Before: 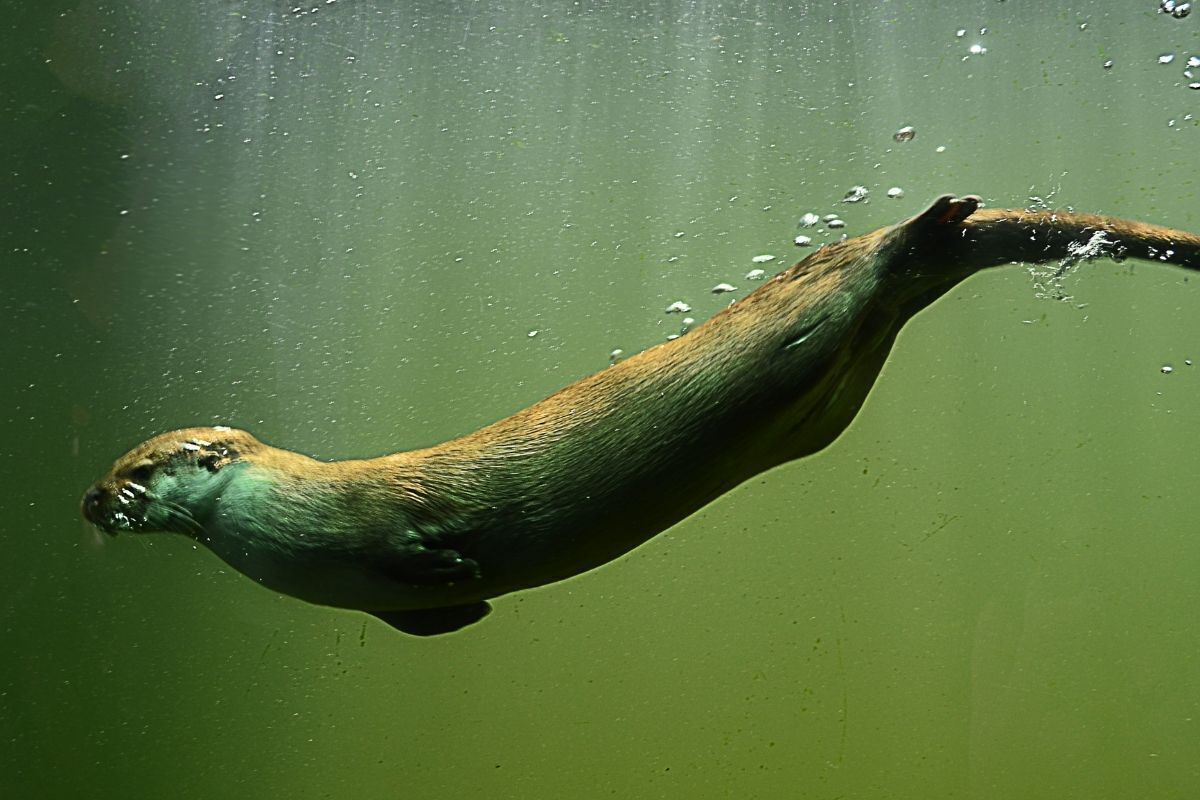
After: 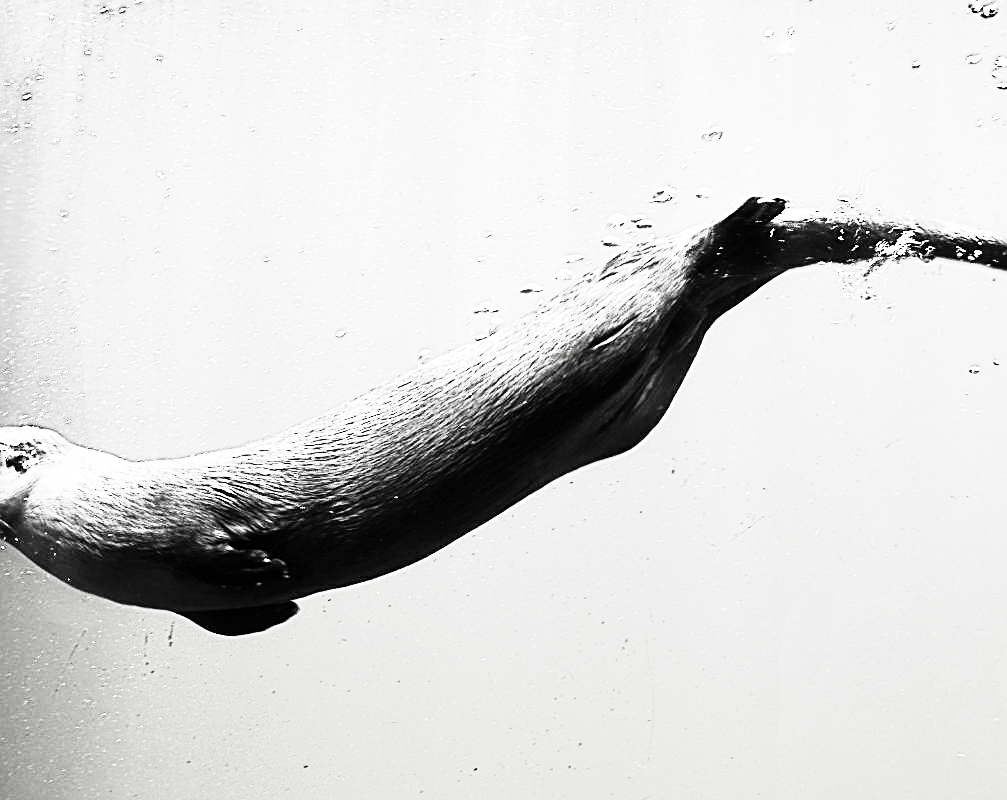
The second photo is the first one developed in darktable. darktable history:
crop: left 16.033%
contrast brightness saturation: contrast -0.031, brightness -0.6, saturation -0.995
color zones: curves: ch0 [(0, 0.485) (0.178, 0.476) (0.261, 0.623) (0.411, 0.403) (0.708, 0.603) (0.934, 0.412)]; ch1 [(0.003, 0.485) (0.149, 0.496) (0.229, 0.584) (0.326, 0.551) (0.484, 0.262) (0.757, 0.643)]
exposure: black level correction 0, exposure 1.743 EV, compensate highlight preservation false
base curve: curves: ch0 [(0, 0.003) (0.001, 0.002) (0.006, 0.004) (0.02, 0.022) (0.048, 0.086) (0.094, 0.234) (0.162, 0.431) (0.258, 0.629) (0.385, 0.8) (0.548, 0.918) (0.751, 0.988) (1, 1)], preserve colors none
sharpen: on, module defaults
color balance rgb: linear chroma grading › shadows 9.983%, linear chroma grading › highlights 9.272%, linear chroma grading › global chroma 15.594%, linear chroma grading › mid-tones 14.894%, perceptual saturation grading › global saturation 20%, perceptual saturation grading › highlights -25.63%, perceptual saturation grading › shadows 49.383%, perceptual brilliance grading › global brilliance 17.553%, global vibrance 15.249%
